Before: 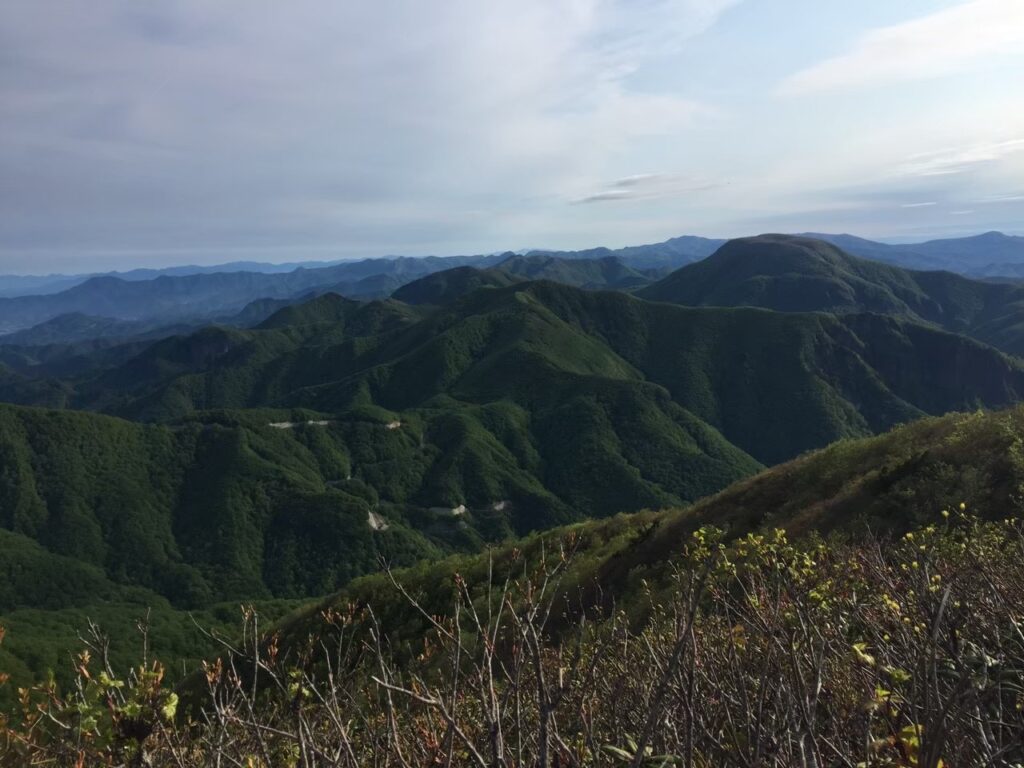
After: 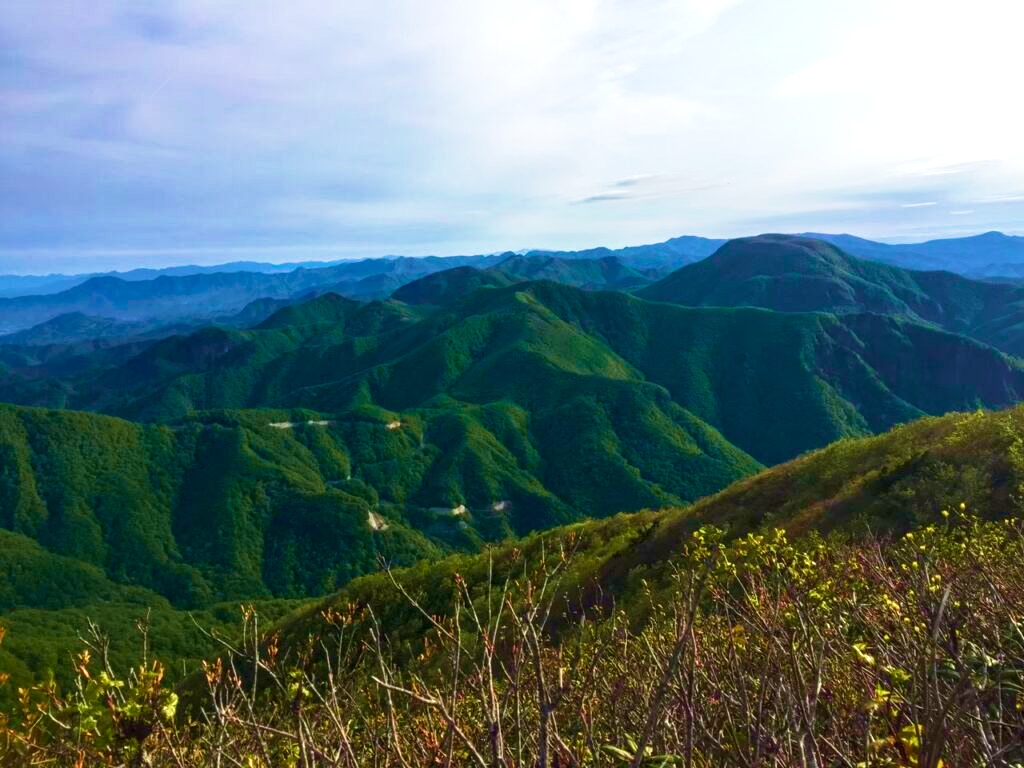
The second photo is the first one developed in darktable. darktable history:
exposure: exposure -0.004 EV, compensate highlight preservation false
local contrast: on, module defaults
velvia: strength 75%
color balance rgb: linear chroma grading › shadows 31.976%, linear chroma grading › global chroma -2.66%, linear chroma grading › mid-tones 4.081%, perceptual saturation grading › global saturation 14.282%, perceptual saturation grading › highlights -25.168%, perceptual saturation grading › shadows 29.432%, perceptual brilliance grading › global brilliance 12.627%, global vibrance 21.149%
tone curve: curves: ch0 [(0, 0) (0.003, 0.003) (0.011, 0.012) (0.025, 0.027) (0.044, 0.048) (0.069, 0.075) (0.1, 0.108) (0.136, 0.147) (0.177, 0.192) (0.224, 0.243) (0.277, 0.3) (0.335, 0.363) (0.399, 0.433) (0.468, 0.508) (0.543, 0.589) (0.623, 0.676) (0.709, 0.769) (0.801, 0.868) (0.898, 0.949) (1, 1)], preserve colors none
